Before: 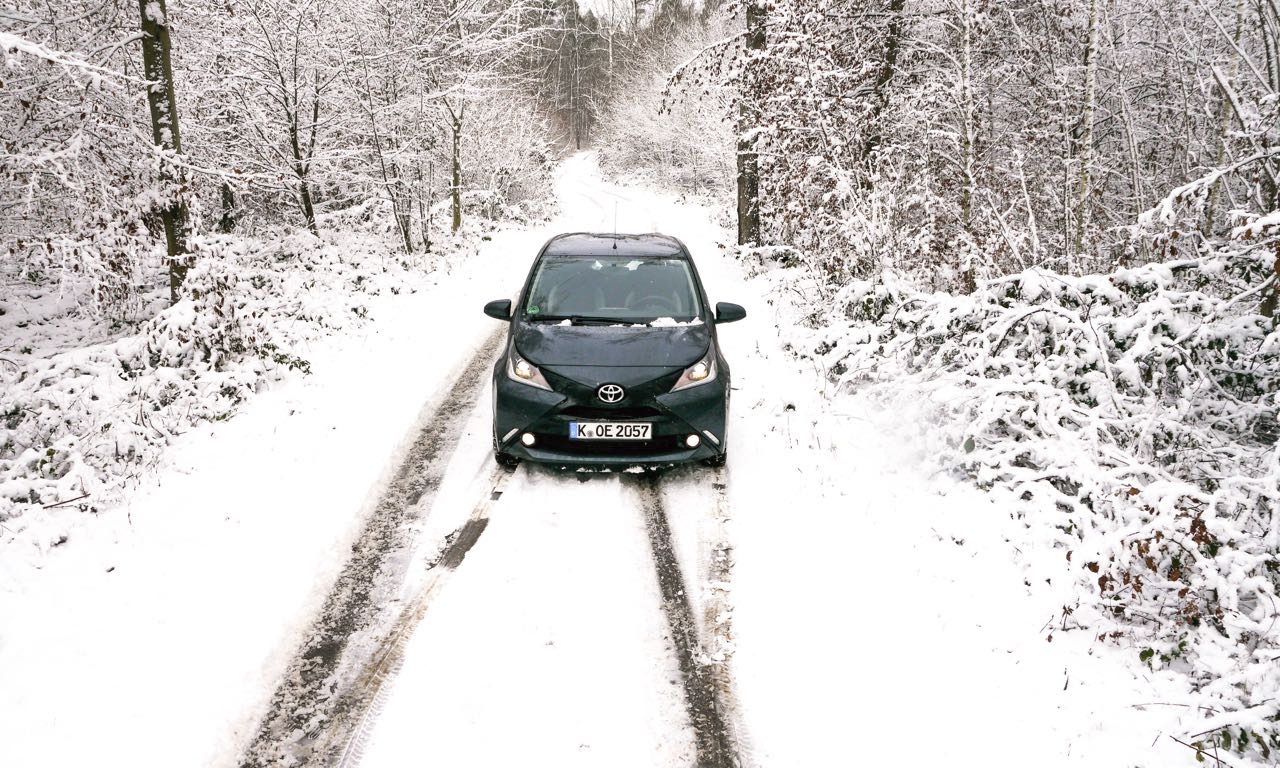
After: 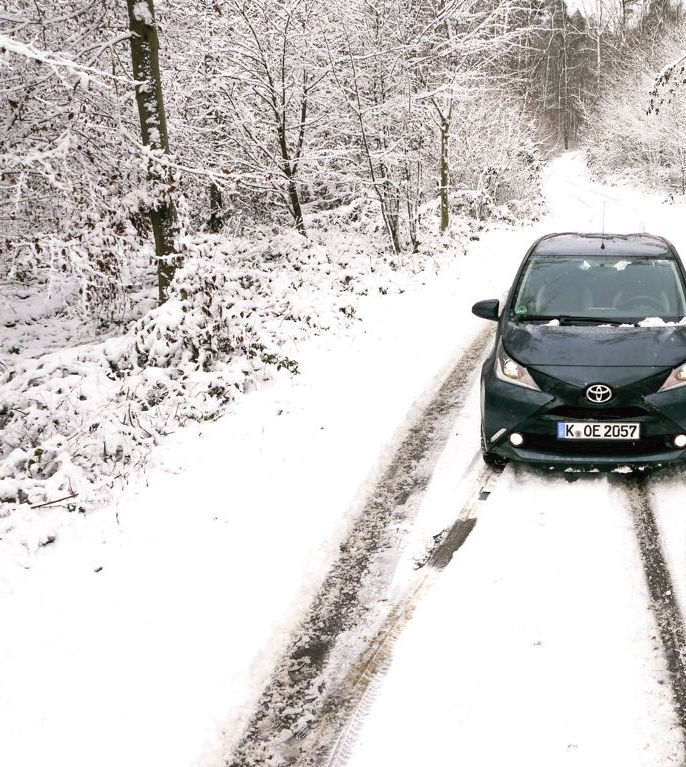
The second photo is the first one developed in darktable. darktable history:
crop: left 0.966%, right 45.372%, bottom 0.087%
